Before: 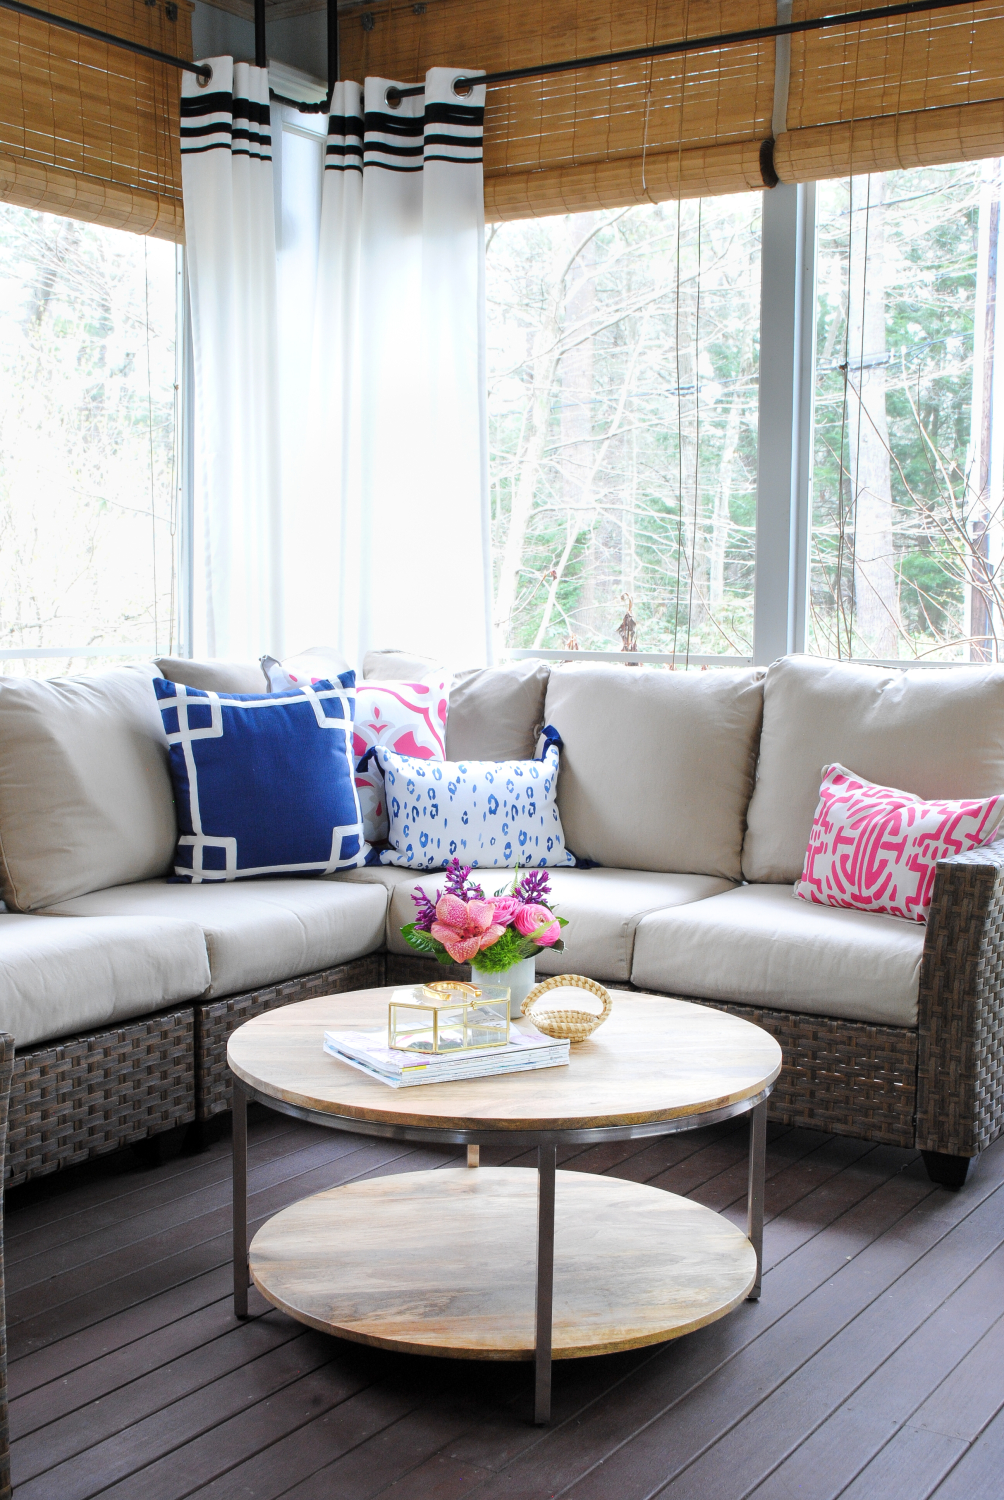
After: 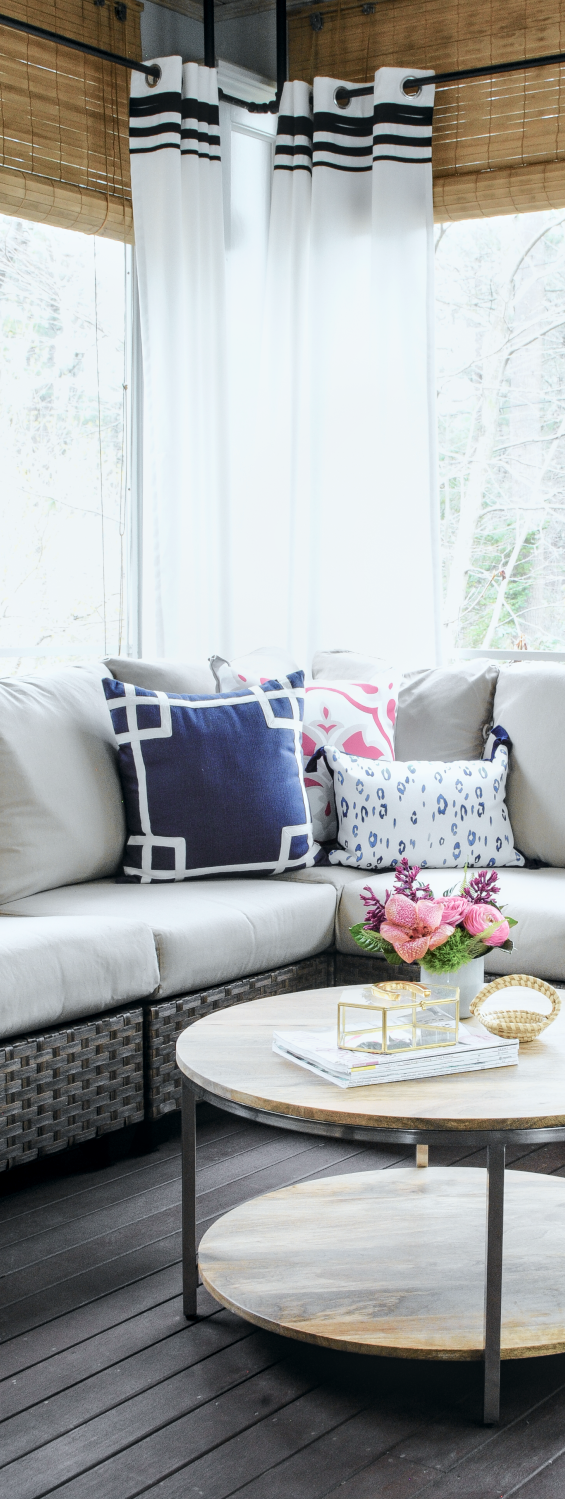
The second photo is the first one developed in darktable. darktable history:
crop: left 5.114%, right 38.589%
tone curve: curves: ch0 [(0, 0) (0.035, 0.017) (0.131, 0.108) (0.279, 0.279) (0.476, 0.554) (0.617, 0.693) (0.704, 0.77) (0.801, 0.854) (0.895, 0.927) (1, 0.976)]; ch1 [(0, 0) (0.318, 0.278) (0.444, 0.427) (0.493, 0.488) (0.504, 0.497) (0.537, 0.538) (0.594, 0.616) (0.746, 0.764) (1, 1)]; ch2 [(0, 0) (0.316, 0.292) (0.381, 0.37) (0.423, 0.448) (0.476, 0.482) (0.502, 0.495) (0.529, 0.547) (0.583, 0.608) (0.639, 0.657) (0.7, 0.7) (0.861, 0.808) (1, 0.951)], color space Lab, independent channels, preserve colors none
contrast brightness saturation: contrast -0.05, saturation -0.41
local contrast: on, module defaults
